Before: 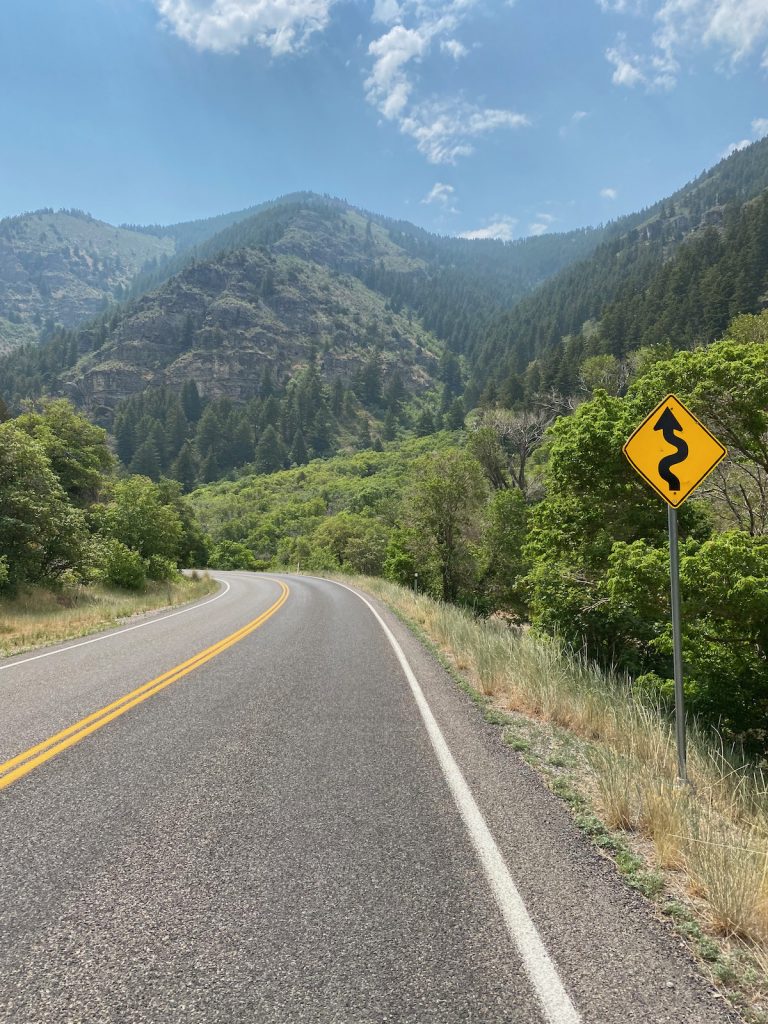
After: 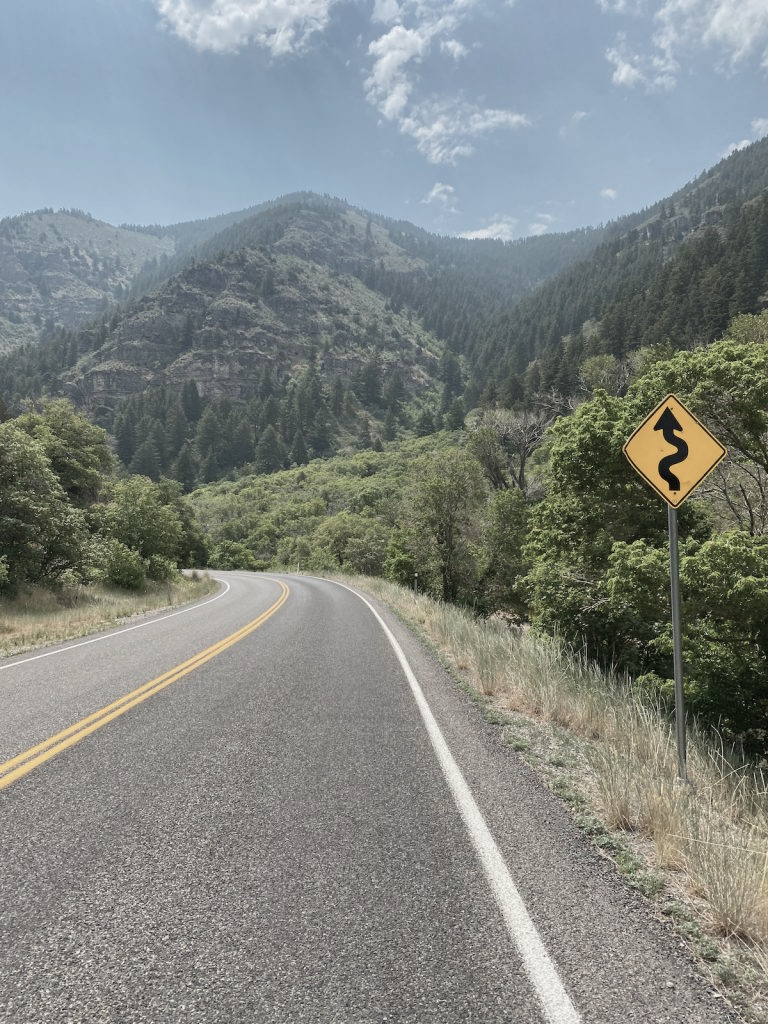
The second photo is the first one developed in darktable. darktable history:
color correction: saturation 0.5
bloom: size 9%, threshold 100%, strength 7%
contrast brightness saturation: saturation 0.1
